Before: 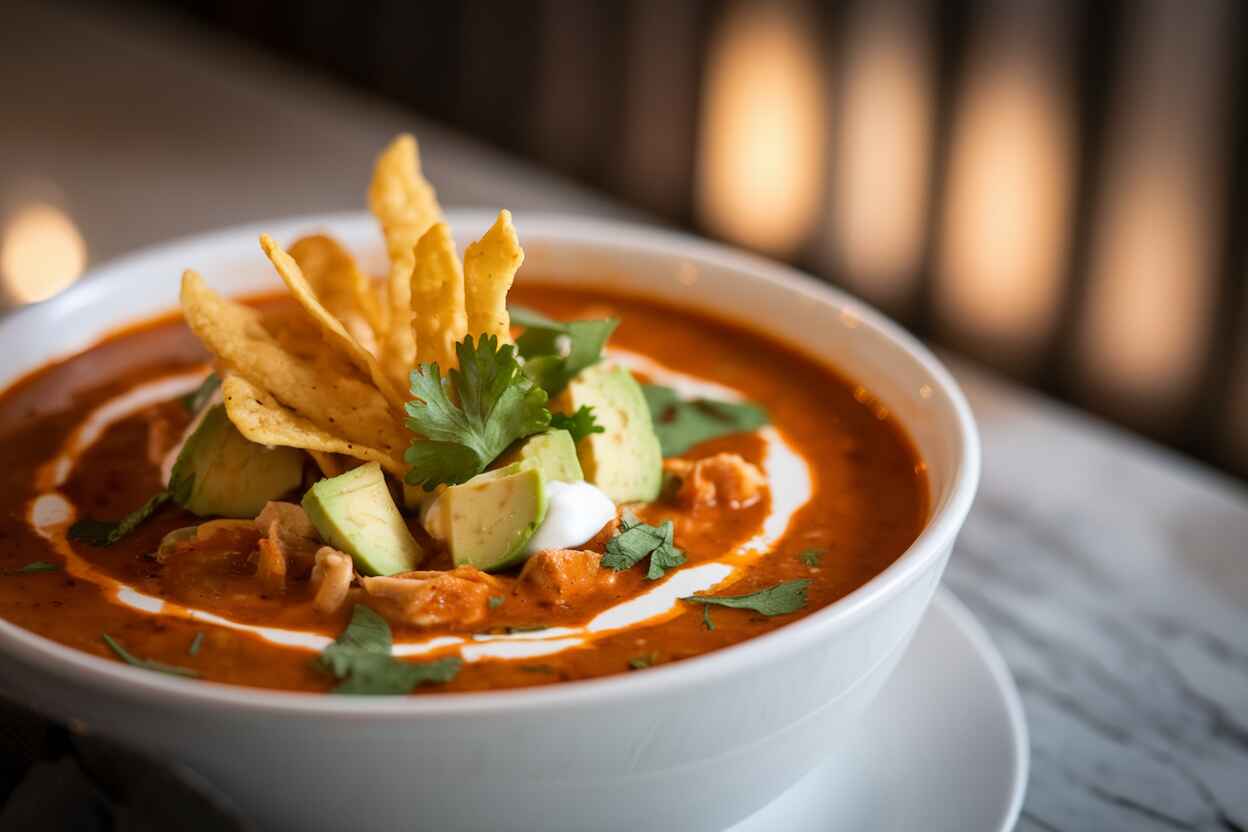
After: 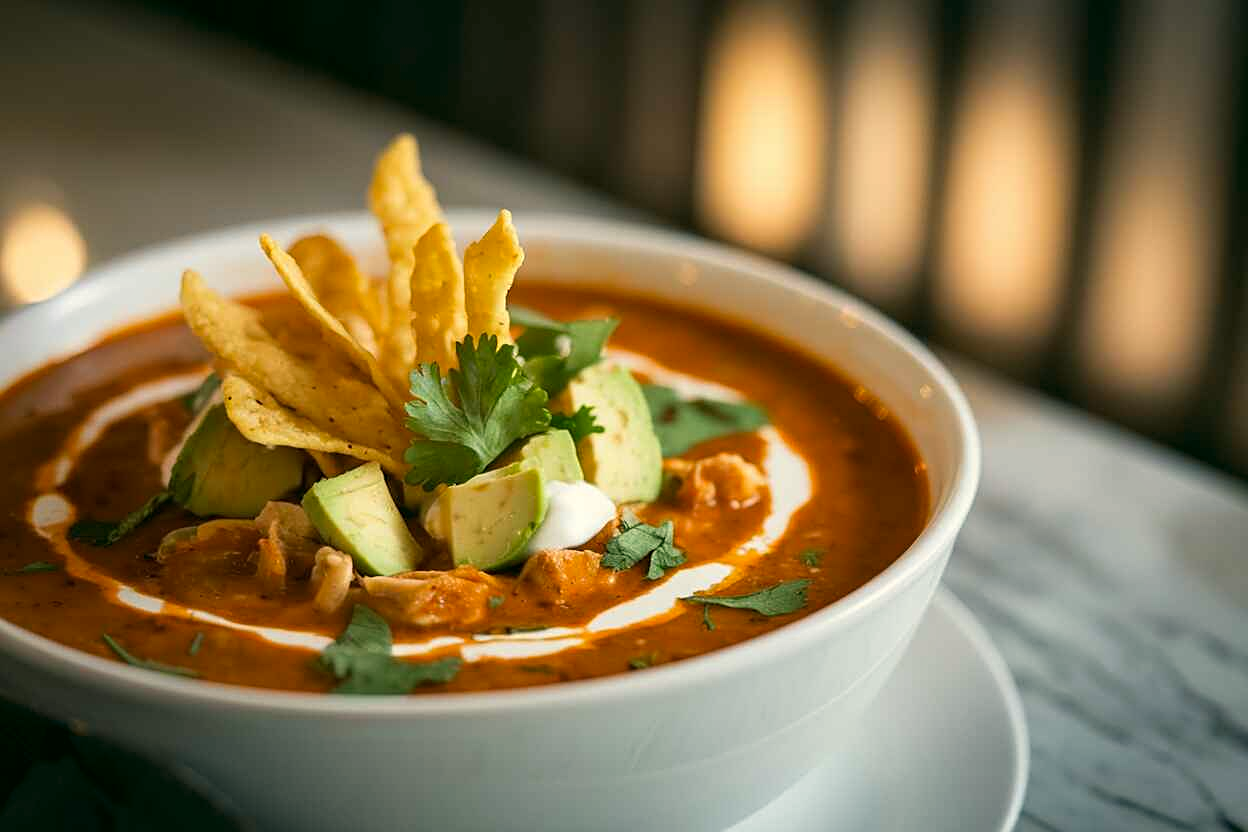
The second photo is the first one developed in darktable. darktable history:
exposure: compensate highlight preservation false
sharpen: on, module defaults
color correction: highlights a* -0.482, highlights b* 9.48, shadows a* -9.48, shadows b* 0.803
tone equalizer: on, module defaults
